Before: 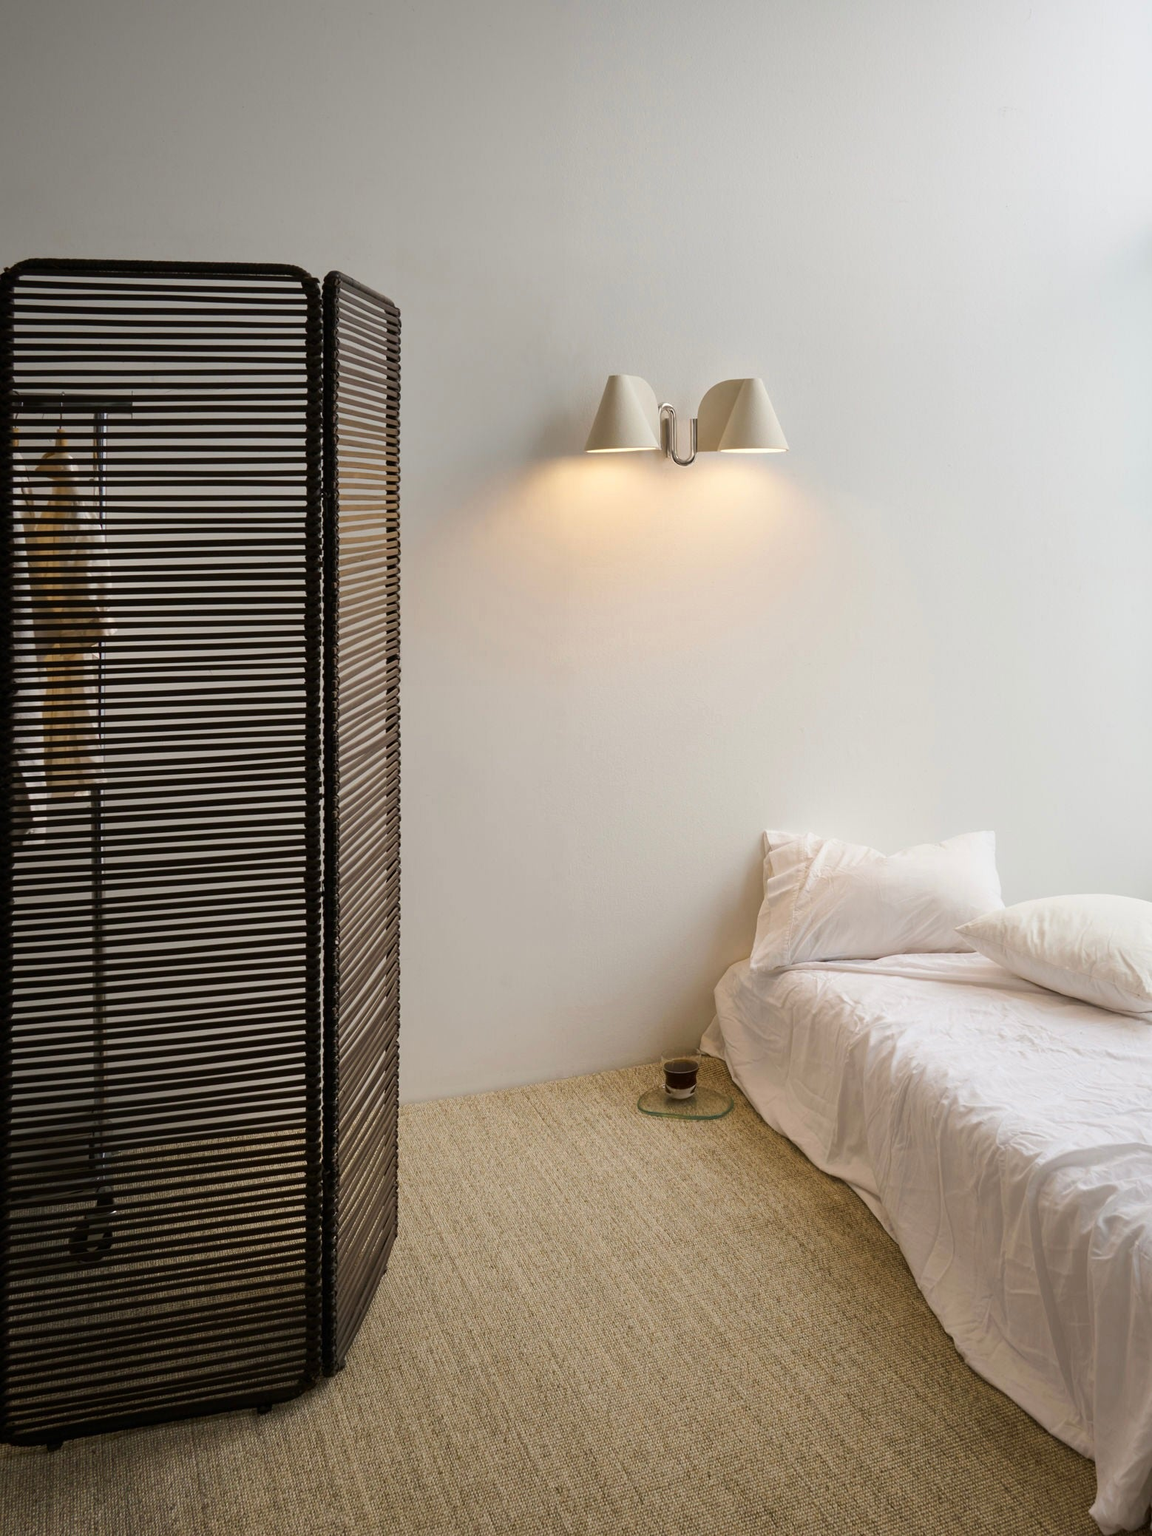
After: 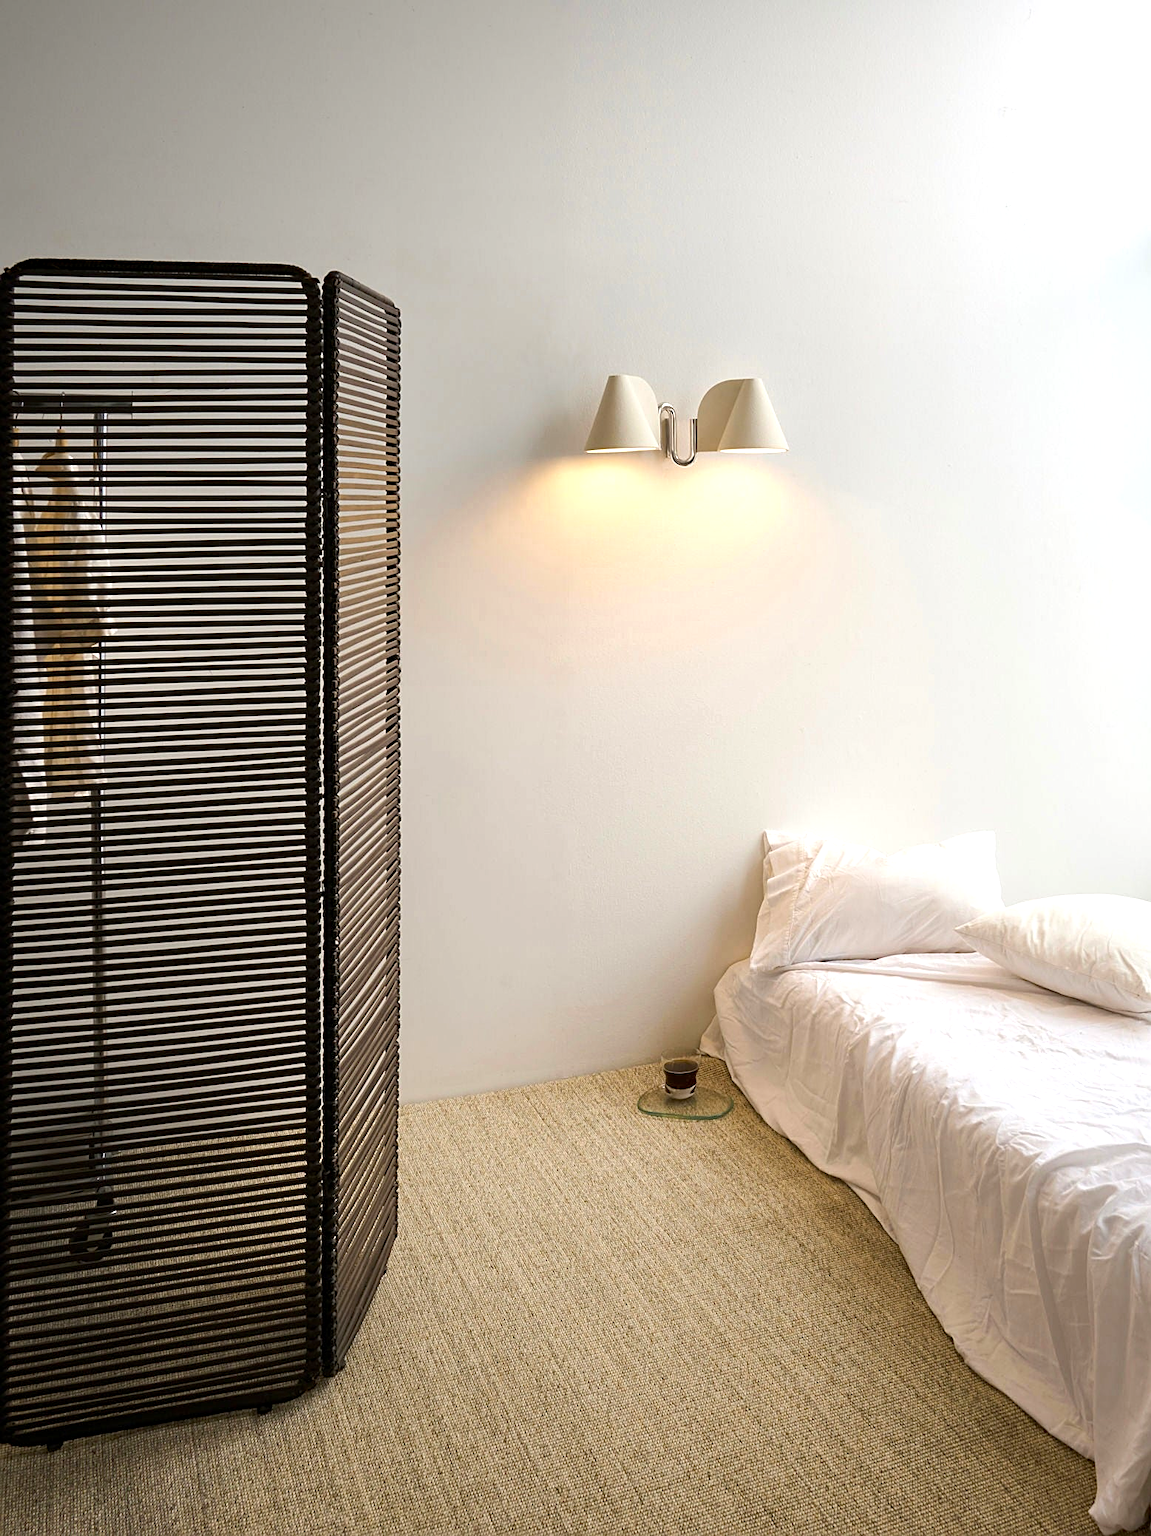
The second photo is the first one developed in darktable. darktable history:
sharpen: on, module defaults
haze removal: strength 0.12, distance 0.25, compatibility mode true, adaptive false
exposure: black level correction 0.001, exposure 0.5 EV, compensate exposure bias true, compensate highlight preservation false
